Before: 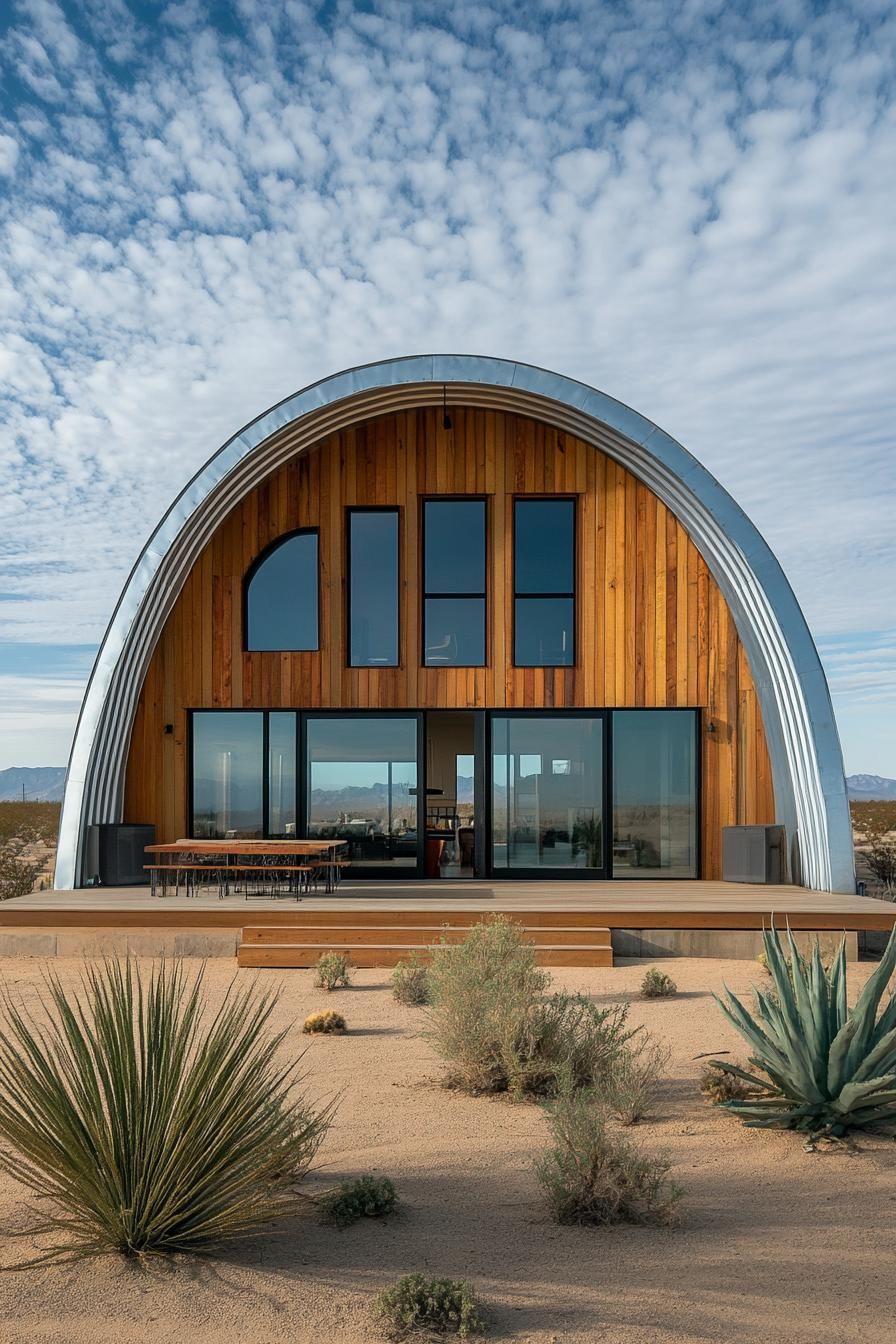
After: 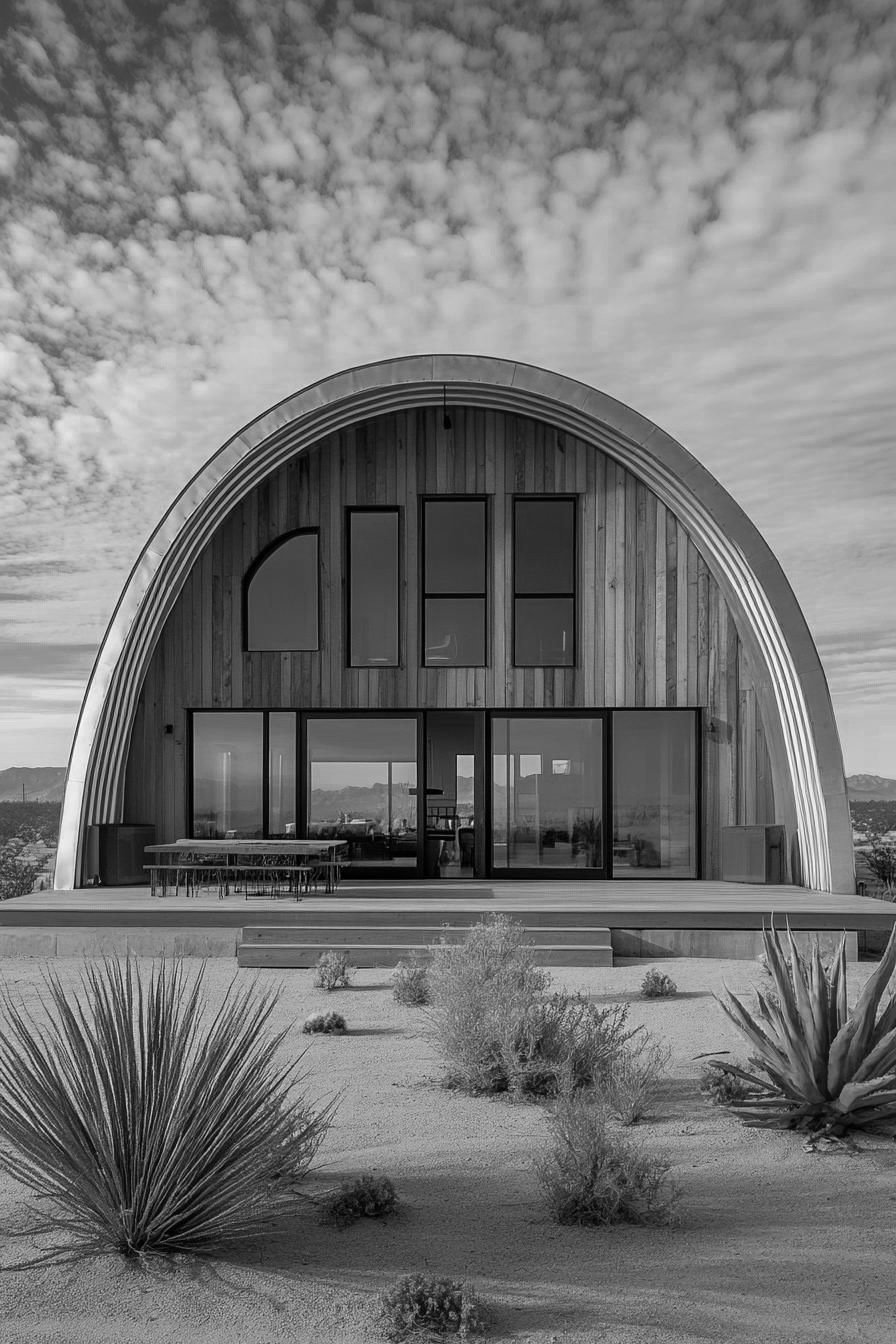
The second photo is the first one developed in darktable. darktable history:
color zones: curves: ch0 [(0.002, 0.593) (0.143, 0.417) (0.285, 0.541) (0.455, 0.289) (0.608, 0.327) (0.727, 0.283) (0.869, 0.571) (1, 0.603)]; ch1 [(0, 0) (0.143, 0) (0.286, 0) (0.429, 0) (0.571, 0) (0.714, 0) (0.857, 0)]
